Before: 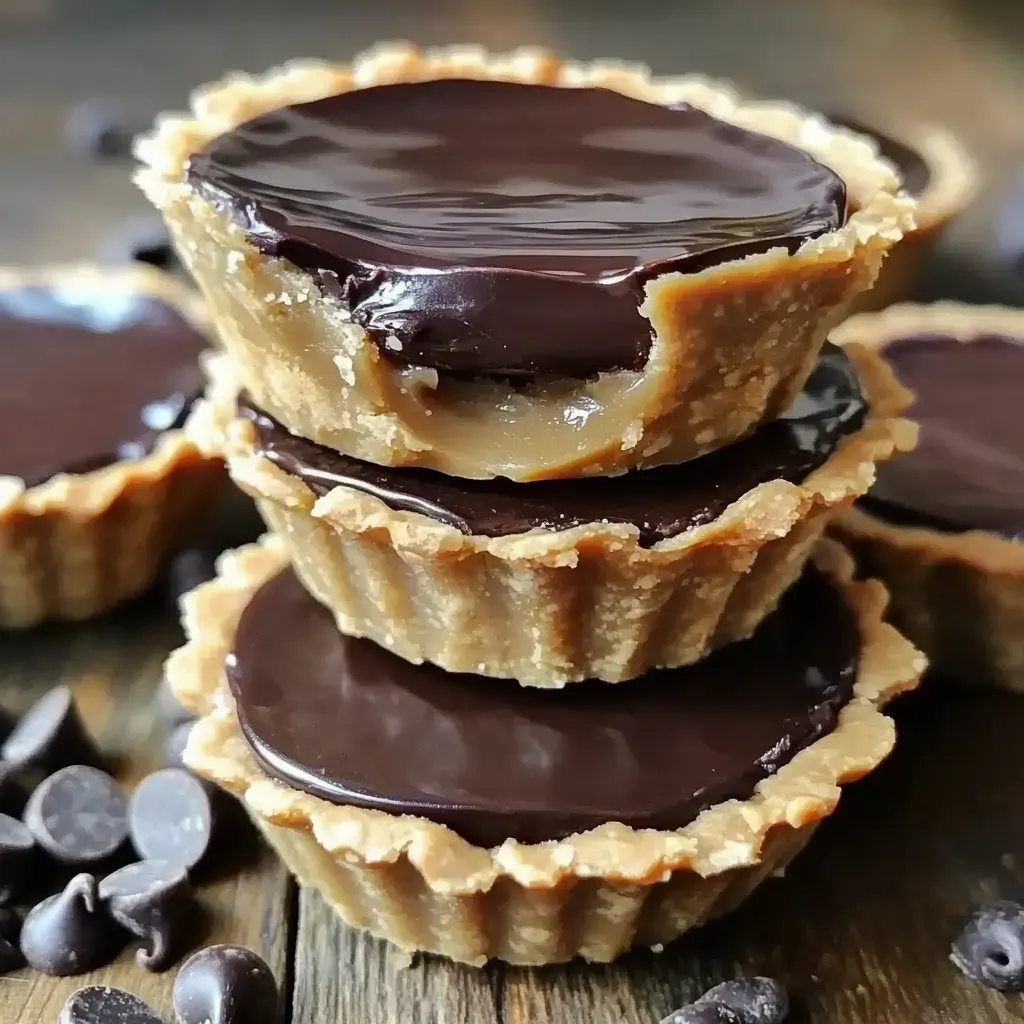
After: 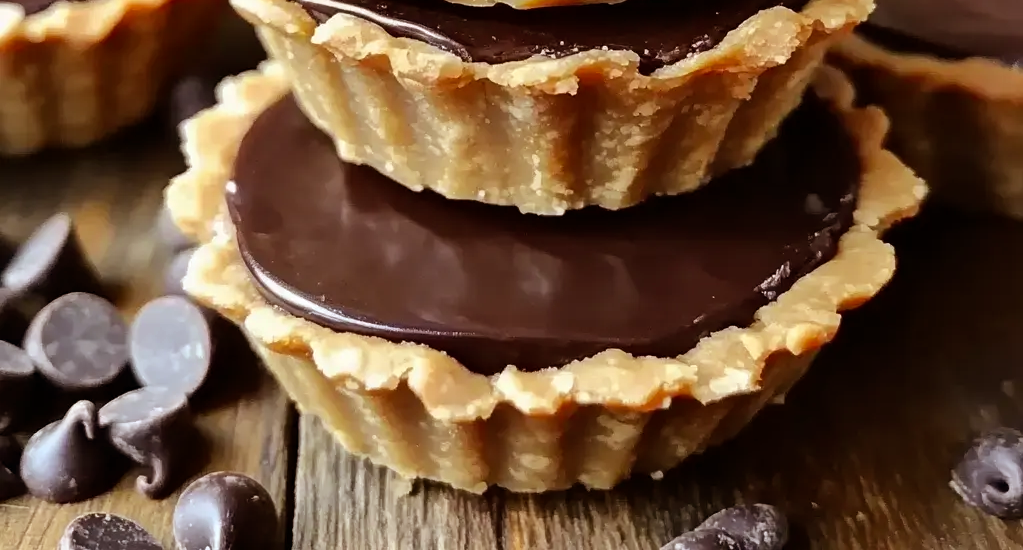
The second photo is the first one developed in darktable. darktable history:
crop and rotate: top 46.237%
rgb levels: mode RGB, independent channels, levels [[0, 0.5, 1], [0, 0.521, 1], [0, 0.536, 1]]
